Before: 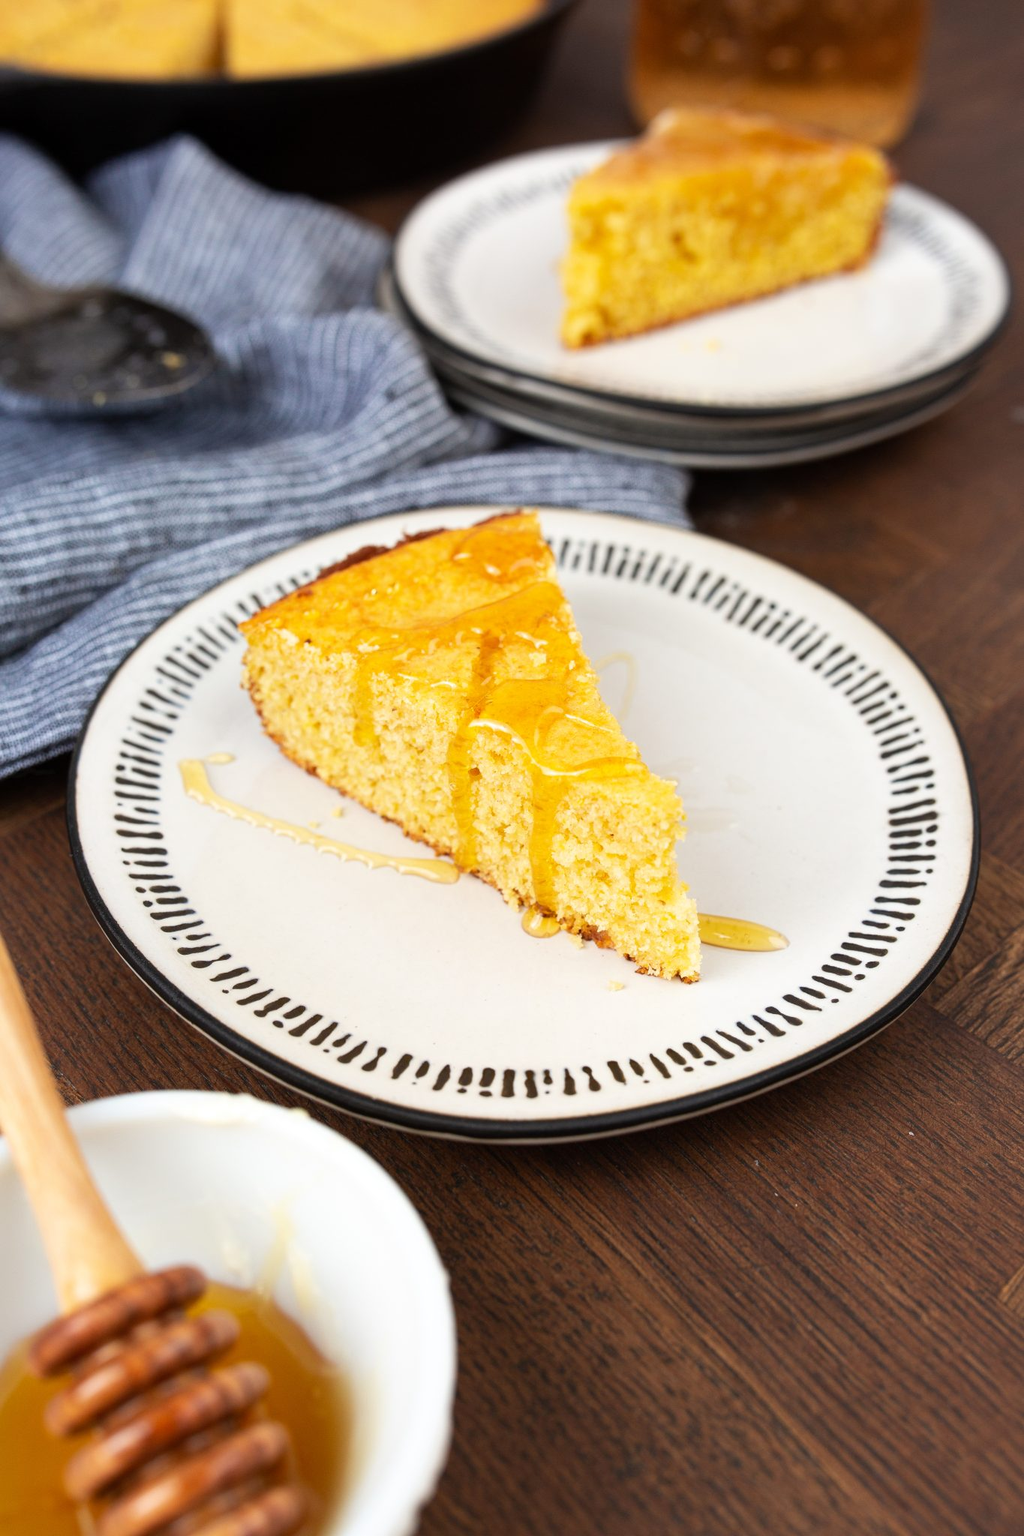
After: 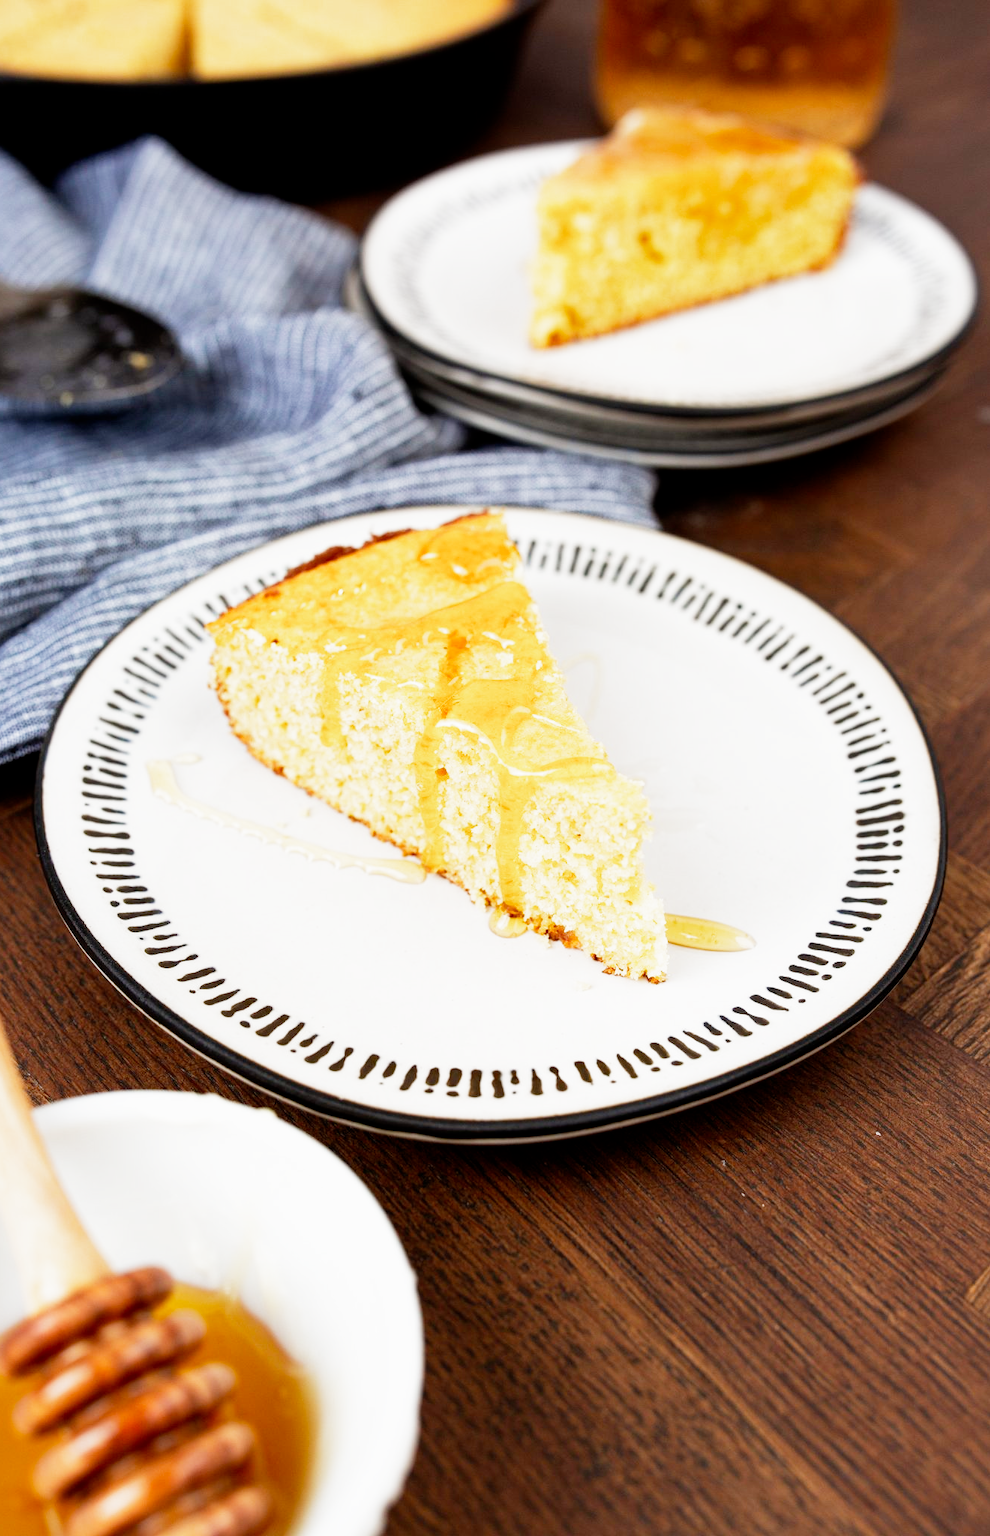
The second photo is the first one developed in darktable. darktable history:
filmic rgb: middle gray luminance 12.74%, black relative exposure -10.13 EV, white relative exposure 3.47 EV, threshold 6 EV, target black luminance 0%, hardness 5.74, latitude 44.69%, contrast 1.221, highlights saturation mix 5%, shadows ↔ highlights balance 26.78%, add noise in highlights 0, preserve chrominance no, color science v3 (2019), use custom middle-gray values true, iterations of high-quality reconstruction 0, contrast in highlights soft, enable highlight reconstruction true
crop and rotate: left 3.238%
